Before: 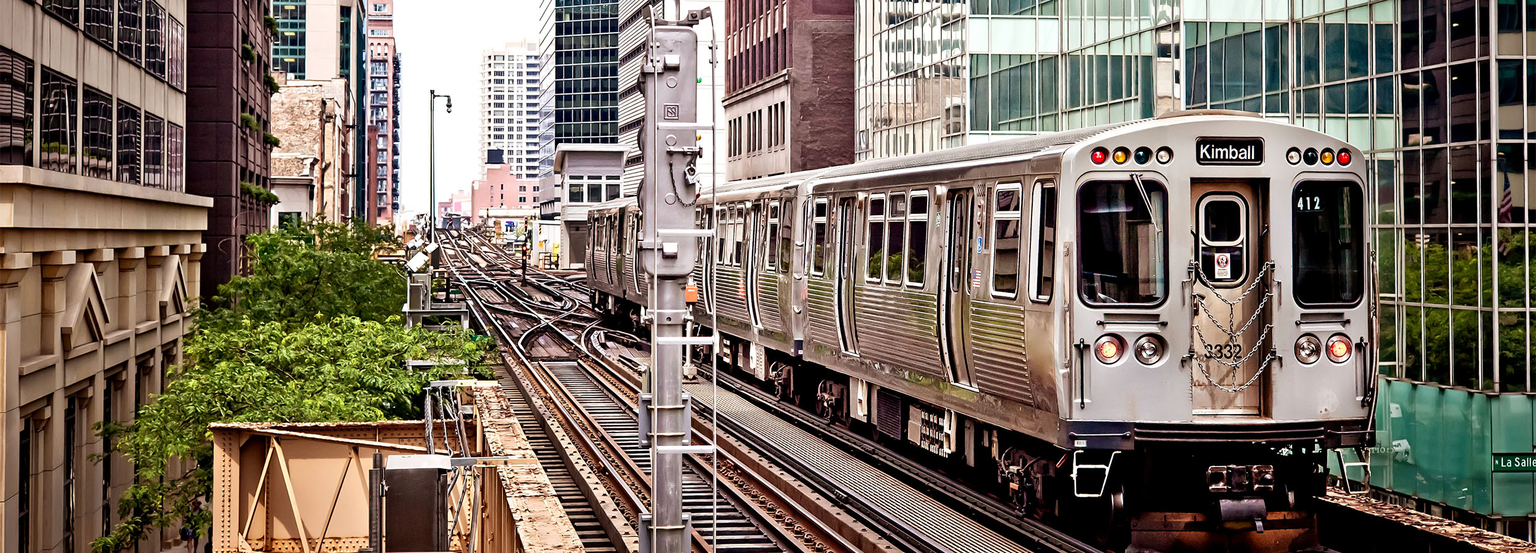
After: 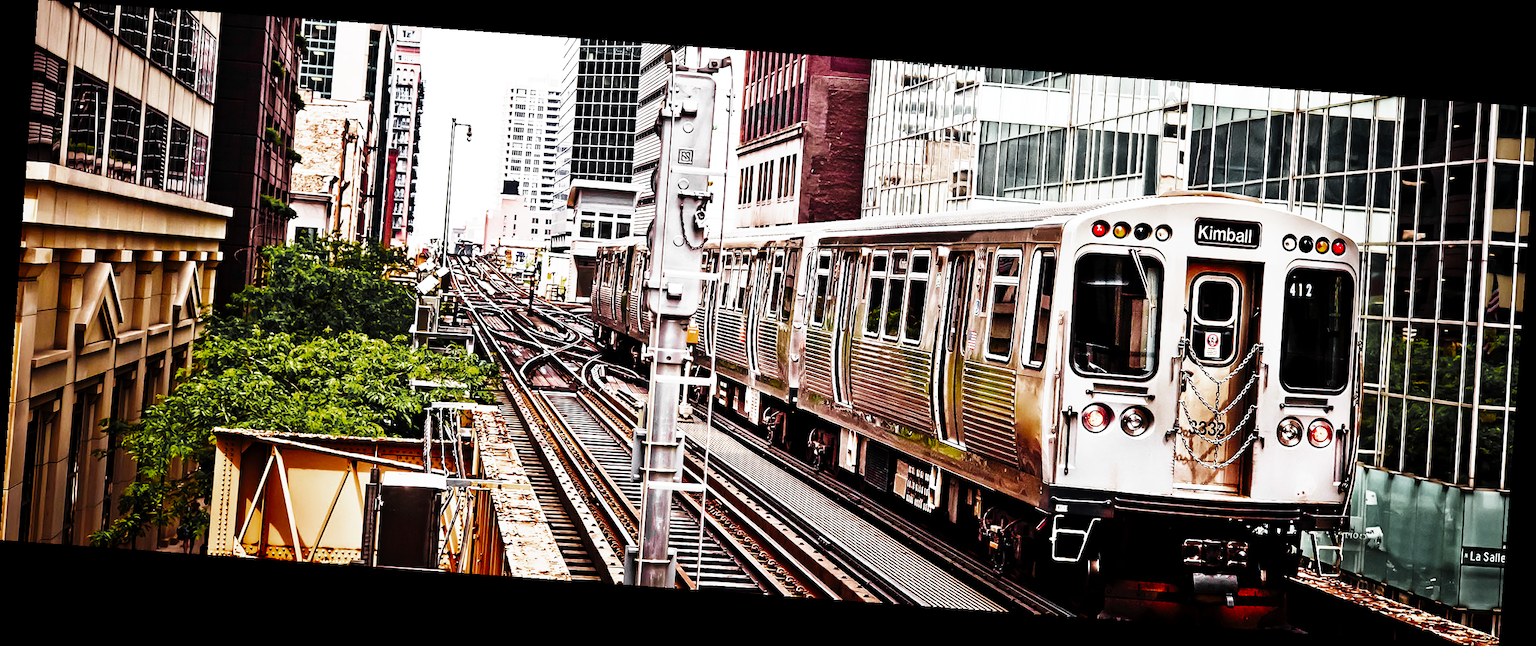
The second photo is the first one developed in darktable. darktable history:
color zones: curves: ch0 [(0.004, 0.388) (0.125, 0.392) (0.25, 0.404) (0.375, 0.5) (0.5, 0.5) (0.625, 0.5) (0.75, 0.5) (0.875, 0.5)]; ch1 [(0, 0.5) (0.125, 0.5) (0.25, 0.5) (0.375, 0.124) (0.524, 0.124) (0.645, 0.128) (0.789, 0.132) (0.914, 0.096) (0.998, 0.068)]
rotate and perspective: rotation 4.1°, automatic cropping off
tone curve: curves: ch0 [(0, 0) (0.003, 0.001) (0.011, 0.005) (0.025, 0.01) (0.044, 0.016) (0.069, 0.019) (0.1, 0.024) (0.136, 0.03) (0.177, 0.045) (0.224, 0.071) (0.277, 0.122) (0.335, 0.202) (0.399, 0.326) (0.468, 0.471) (0.543, 0.638) (0.623, 0.798) (0.709, 0.913) (0.801, 0.97) (0.898, 0.983) (1, 1)], preserve colors none
white balance: red 0.982, blue 1.018
